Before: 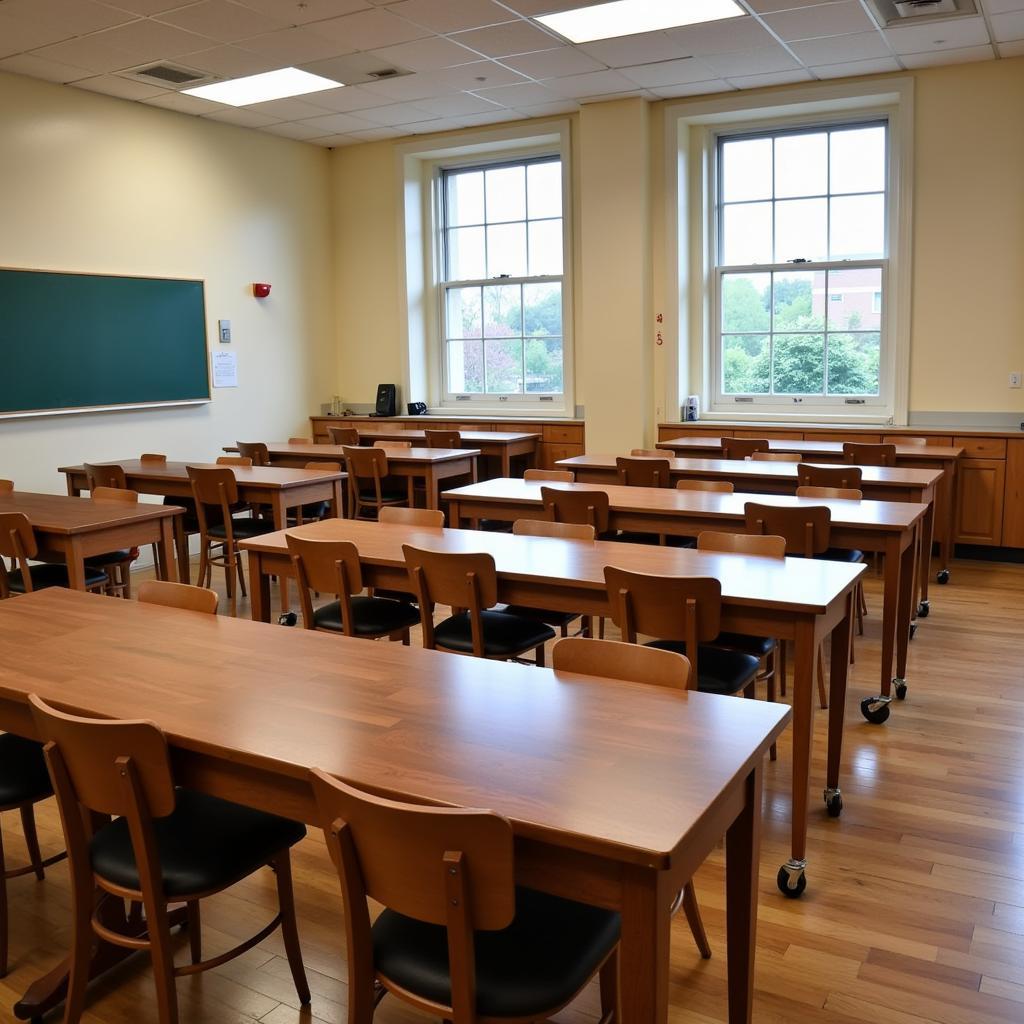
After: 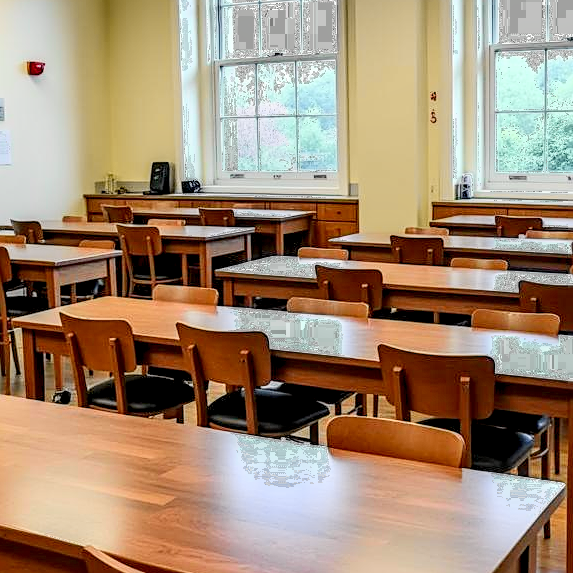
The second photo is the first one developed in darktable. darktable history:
filmic rgb: black relative exposure -15.12 EV, white relative exposure 3 EV, target black luminance 0%, hardness 9.3, latitude 98.52%, contrast 0.914, shadows ↔ highlights balance 0.649%
crop and rotate: left 22.138%, top 21.701%, right 21.813%, bottom 22.27%
exposure: exposure 0.61 EV, compensate exposure bias true, compensate highlight preservation false
local contrast: highlights 11%, shadows 40%, detail 183%, midtone range 0.47
sharpen: on, module defaults
tone curve: curves: ch0 [(0, 0.005) (0.103, 0.097) (0.18, 0.207) (0.384, 0.465) (0.491, 0.585) (0.629, 0.726) (0.84, 0.866) (1, 0.947)]; ch1 [(0, 0) (0.172, 0.123) (0.324, 0.253) (0.396, 0.388) (0.478, 0.461) (0.499, 0.497) (0.532, 0.515) (0.57, 0.584) (0.635, 0.675) (0.805, 0.892) (1, 1)]; ch2 [(0, 0) (0.411, 0.424) (0.496, 0.501) (0.515, 0.507) (0.553, 0.562) (0.604, 0.642) (0.708, 0.768) (0.839, 0.916) (1, 1)], color space Lab, independent channels, preserve colors none
tone equalizer: -8 EV 0.282 EV, -7 EV 0.428 EV, -6 EV 0.417 EV, -5 EV 0.212 EV, -3 EV -0.279 EV, -2 EV -0.431 EV, -1 EV -0.438 EV, +0 EV -0.255 EV, mask exposure compensation -0.502 EV
